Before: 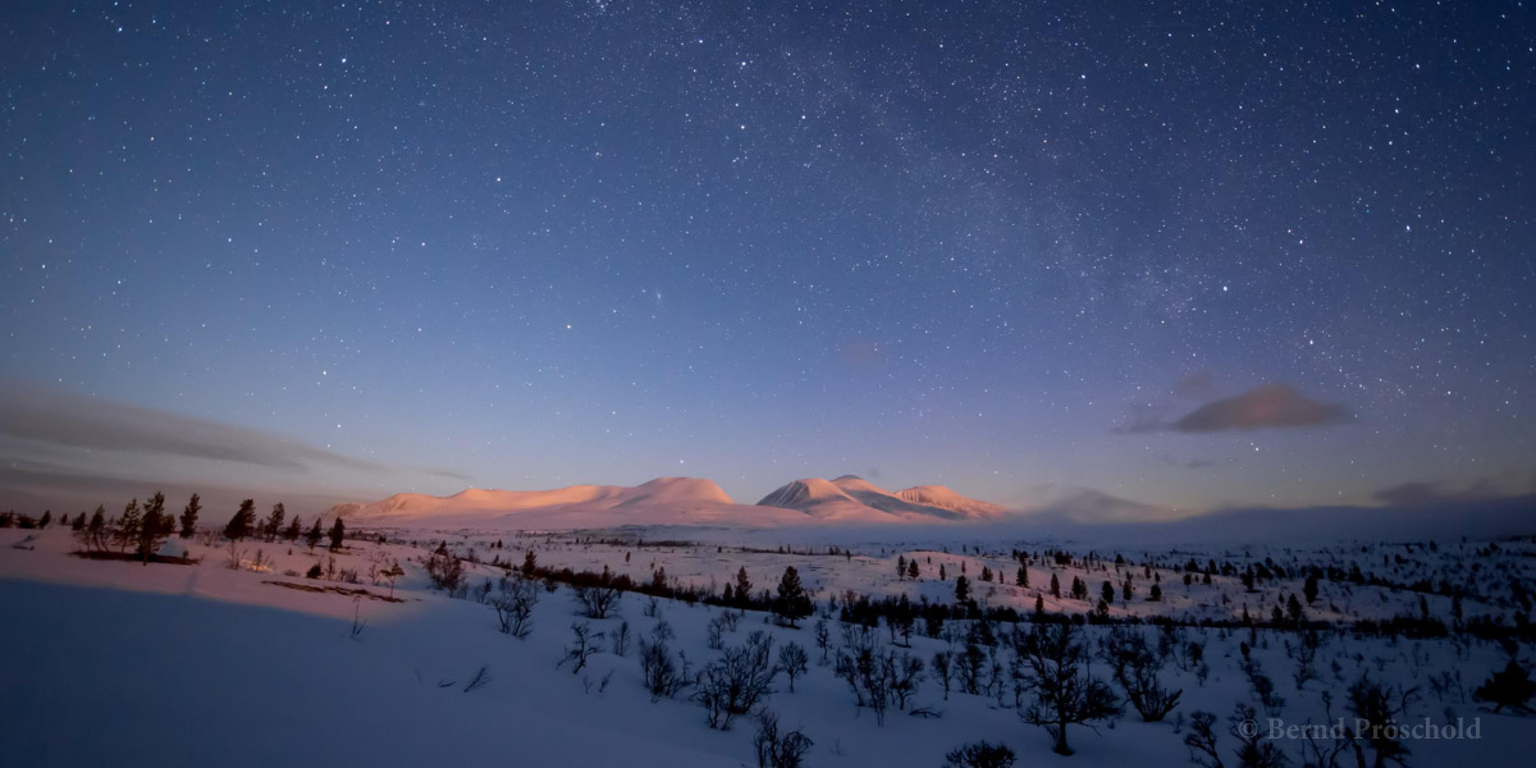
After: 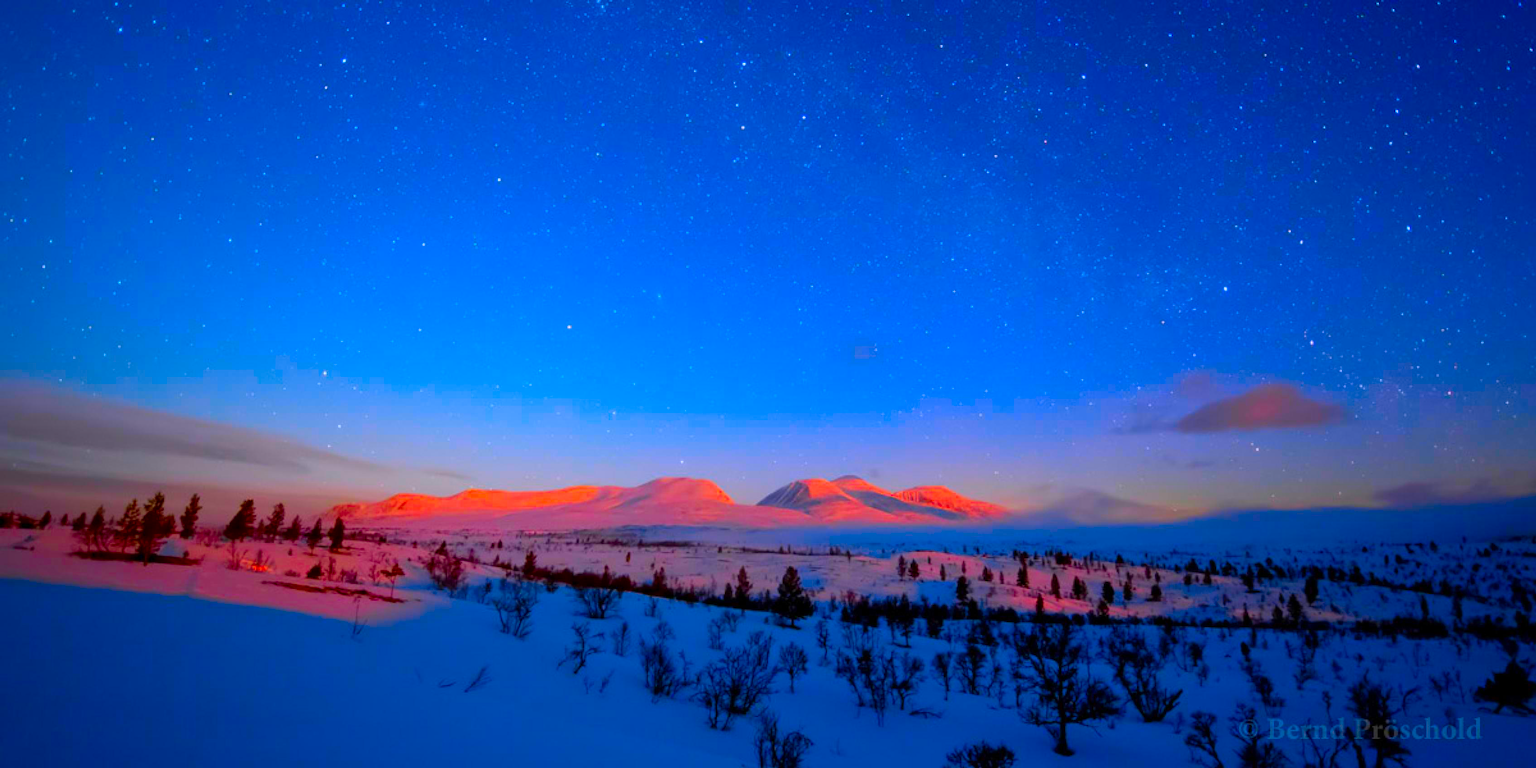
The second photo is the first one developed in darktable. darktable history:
color correction: highlights b* -0.033, saturation 2.98
